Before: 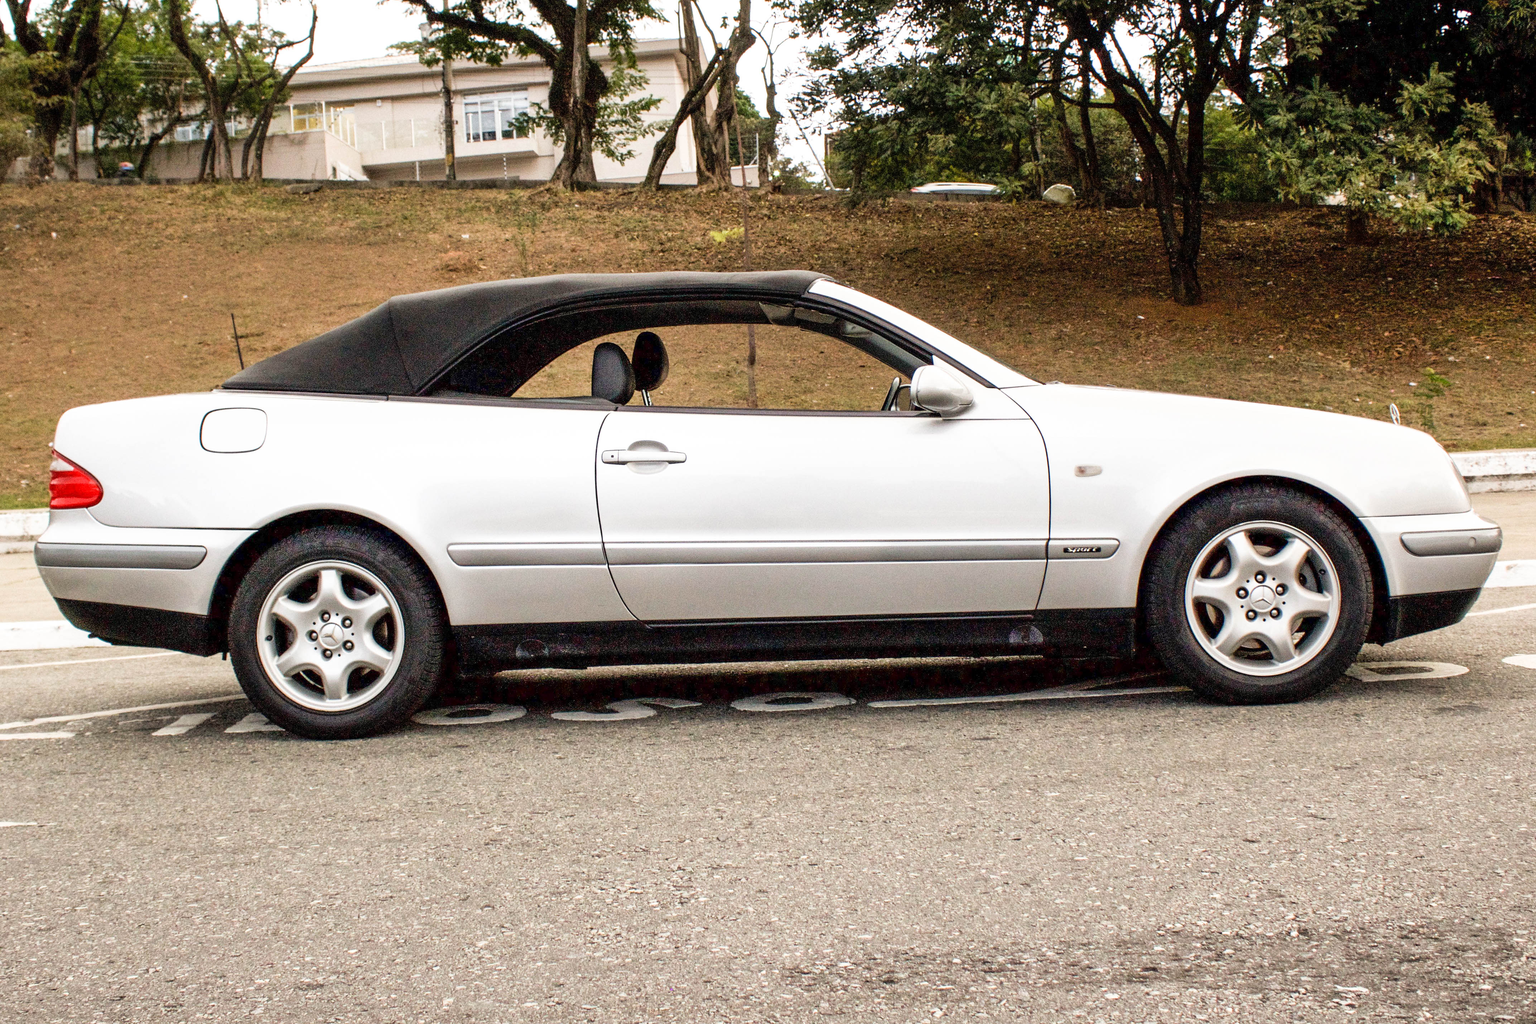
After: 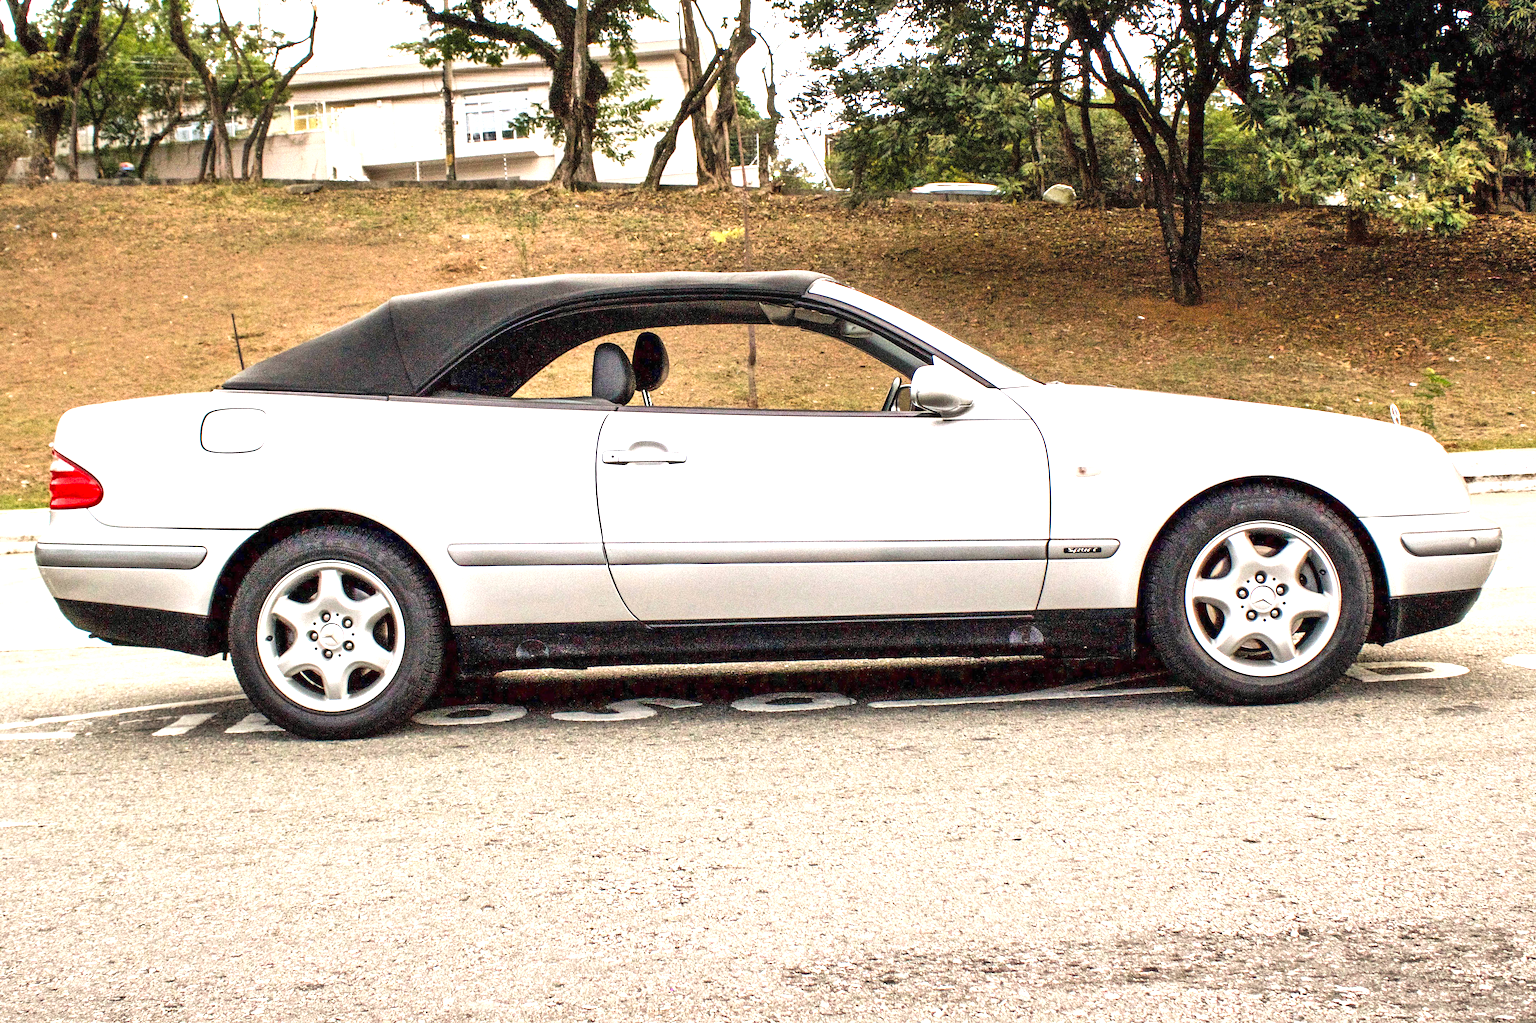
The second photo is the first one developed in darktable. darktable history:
exposure: black level correction 0, exposure 1 EV, compensate exposure bias true, compensate highlight preservation false
shadows and highlights: shadows 37.27, highlights -28.18, soften with gaussian
